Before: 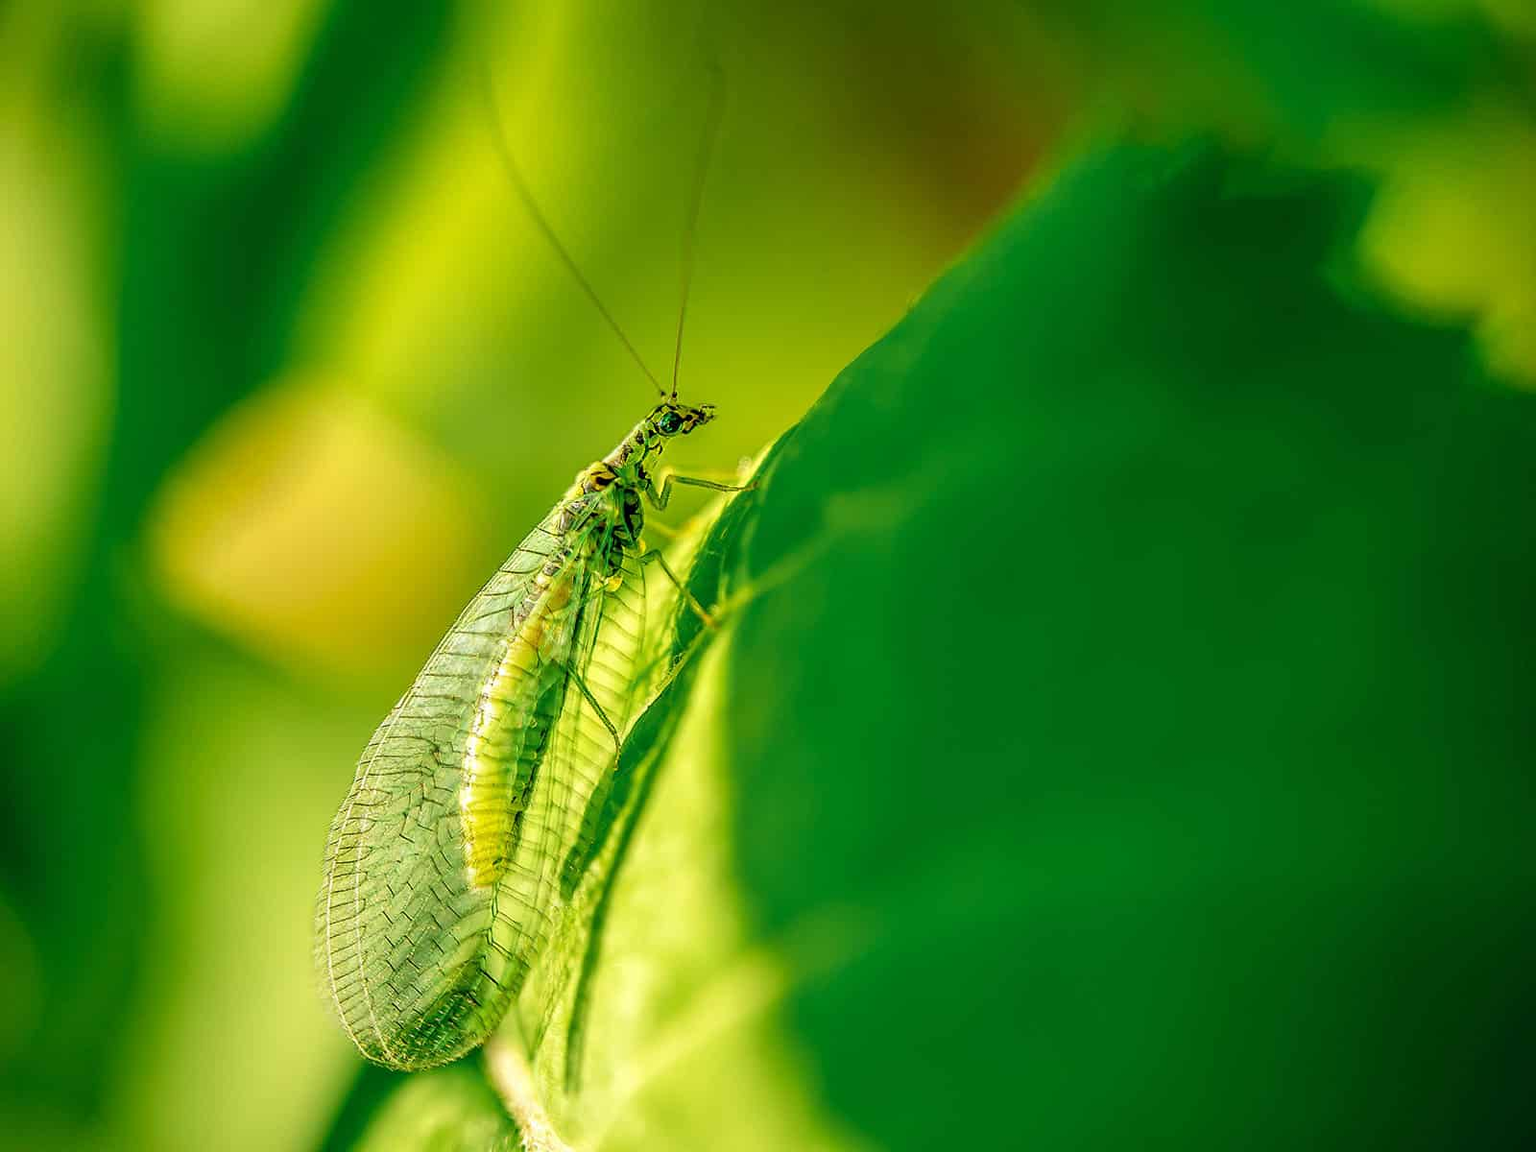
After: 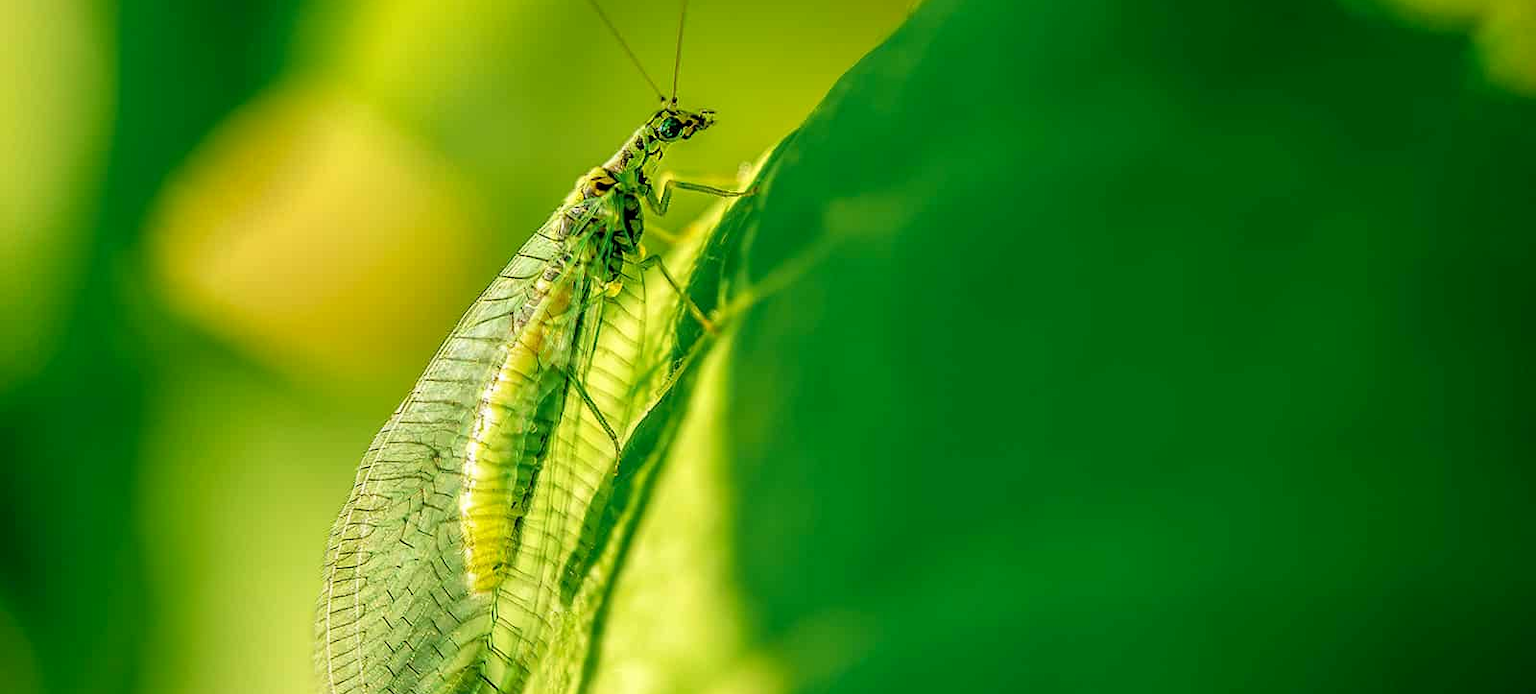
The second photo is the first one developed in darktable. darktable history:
crop and rotate: top 25.627%, bottom 14.041%
exposure: black level correction 0.002, compensate exposure bias true, compensate highlight preservation false
